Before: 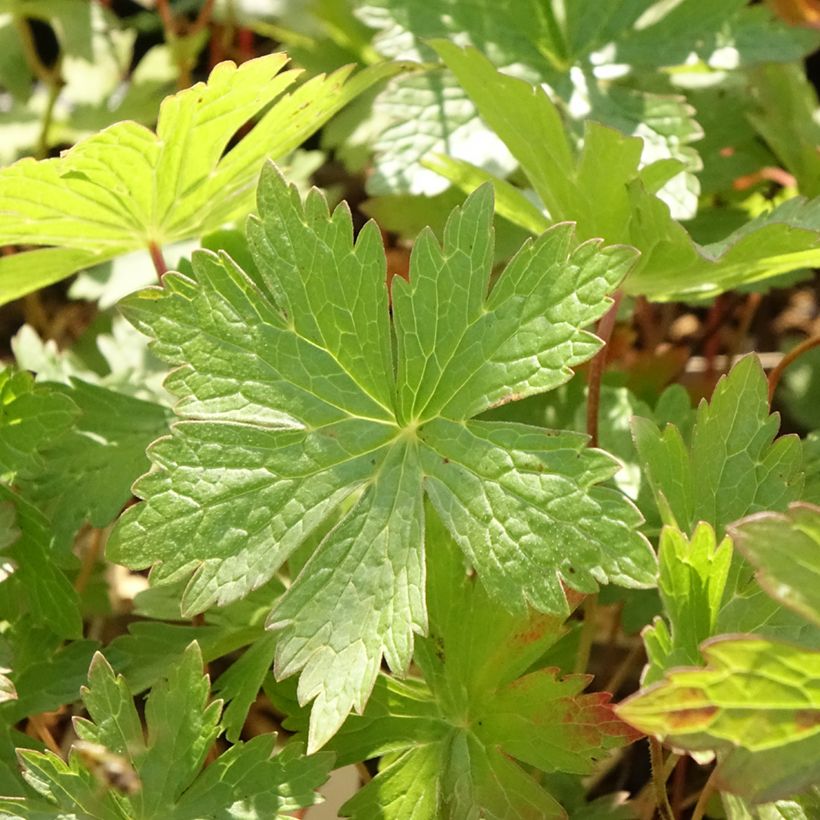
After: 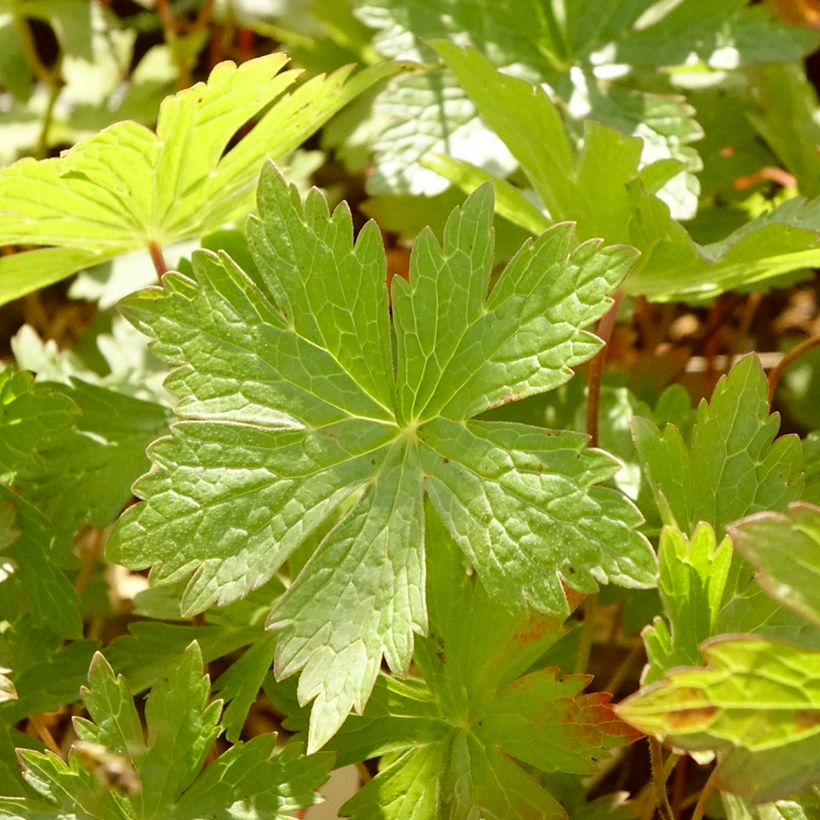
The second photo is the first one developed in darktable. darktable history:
color correction: highlights a* -0.499, highlights b* 0.161, shadows a* 5.27, shadows b* 20.26
